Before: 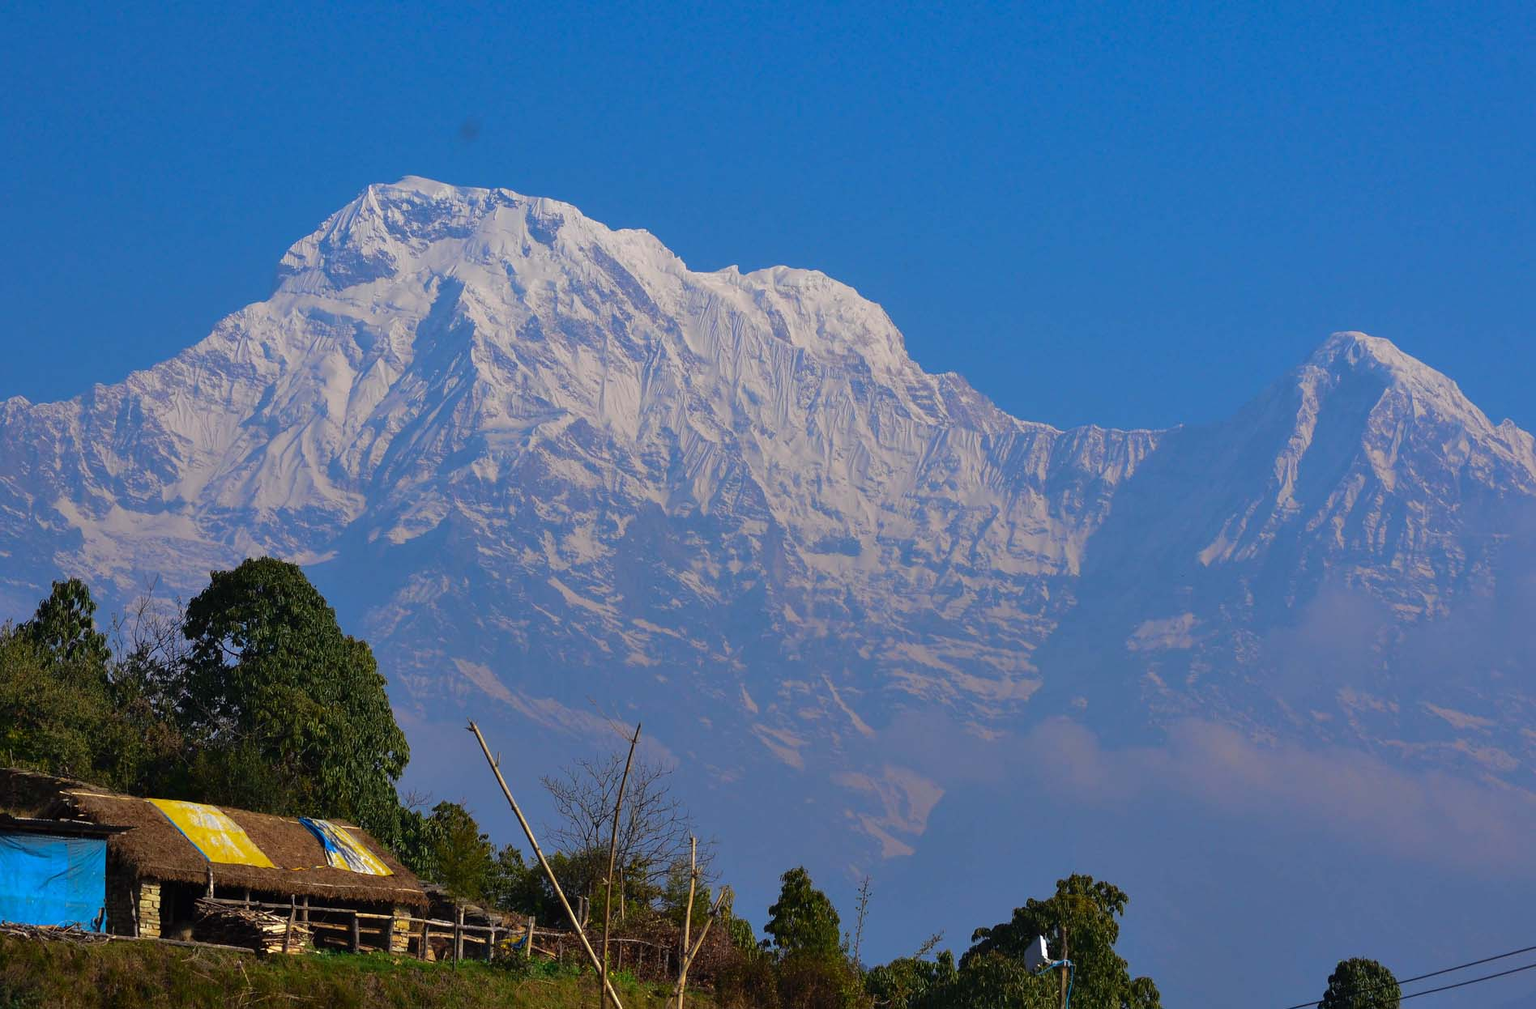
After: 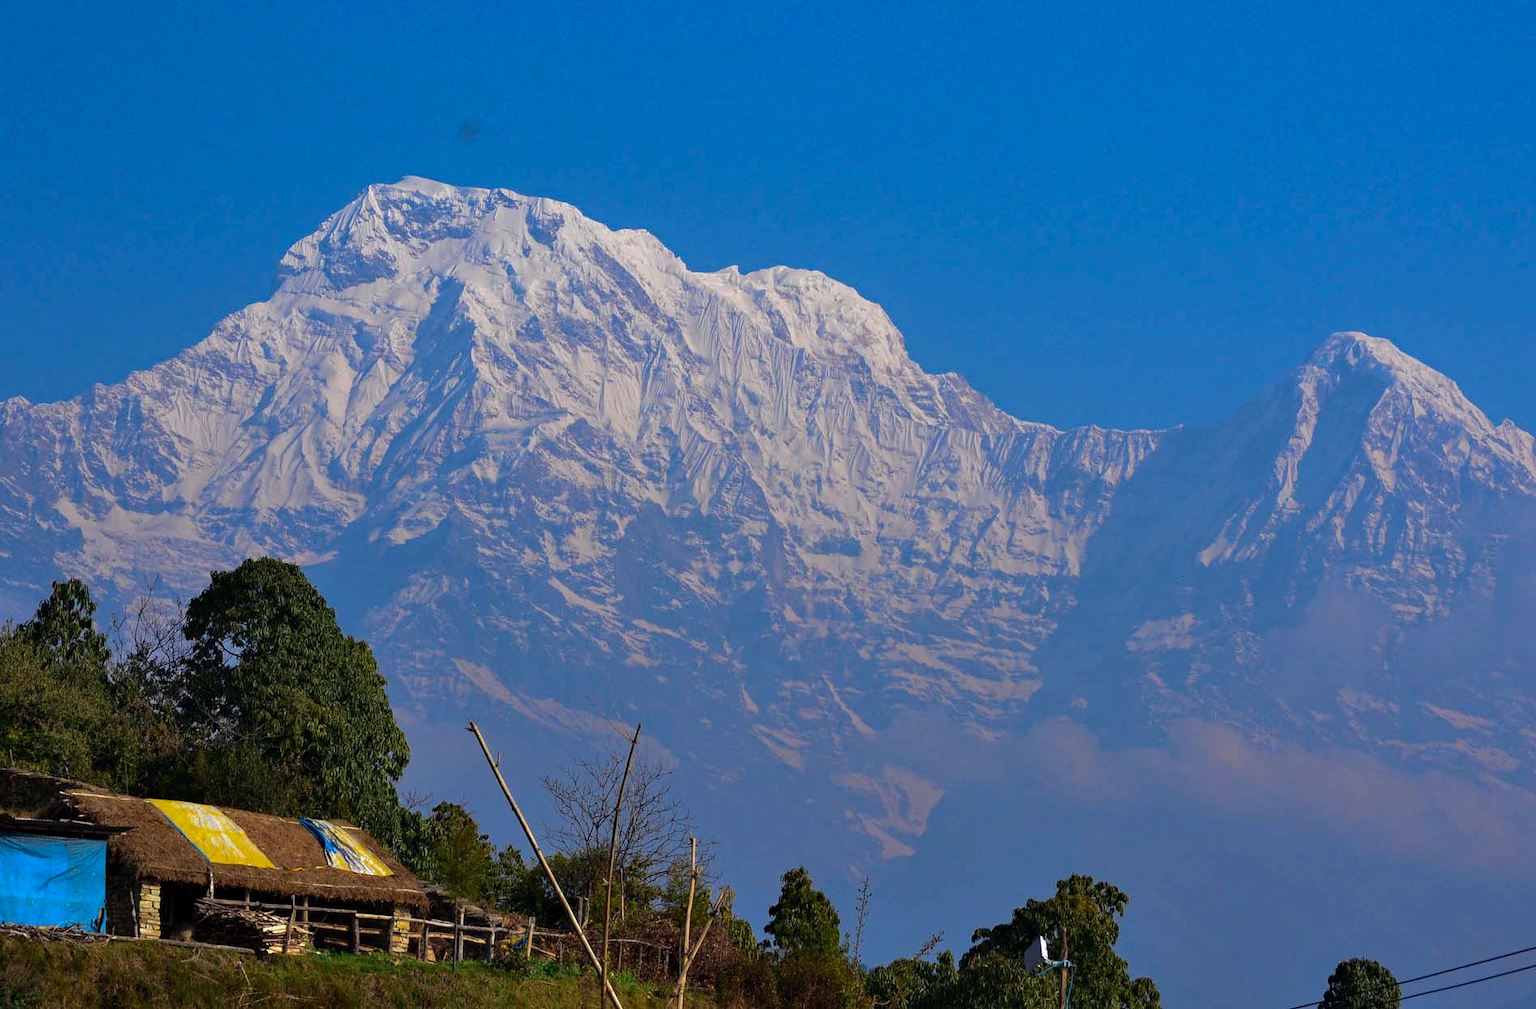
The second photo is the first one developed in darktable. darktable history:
haze removal: compatibility mode true, adaptive false
local contrast: highlights 100%, shadows 100%, detail 120%, midtone range 0.2
tone equalizer: on, module defaults
